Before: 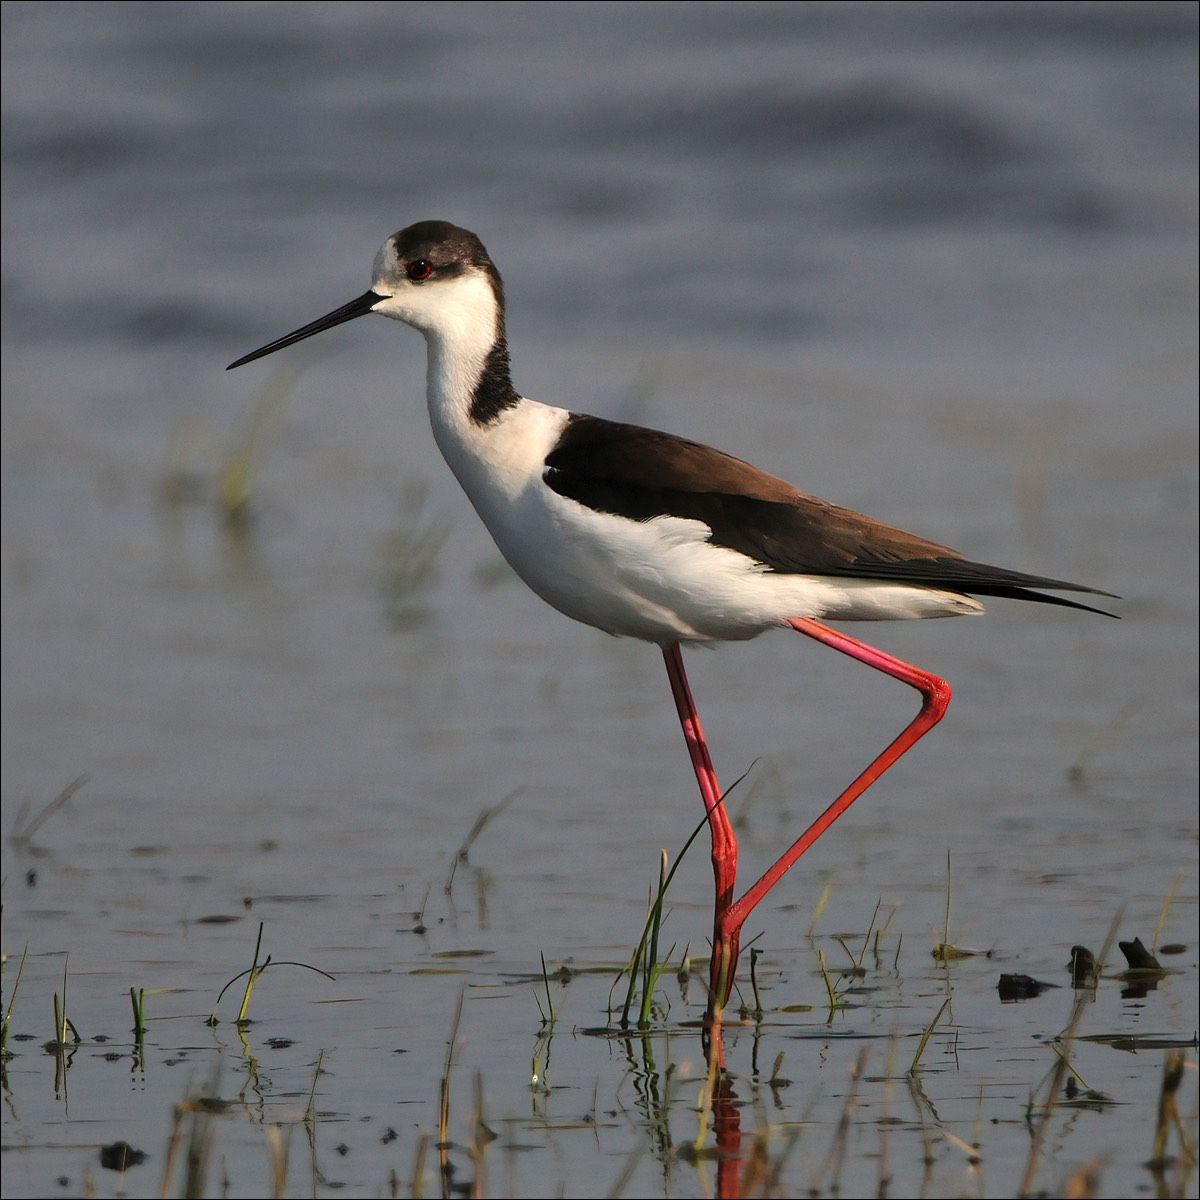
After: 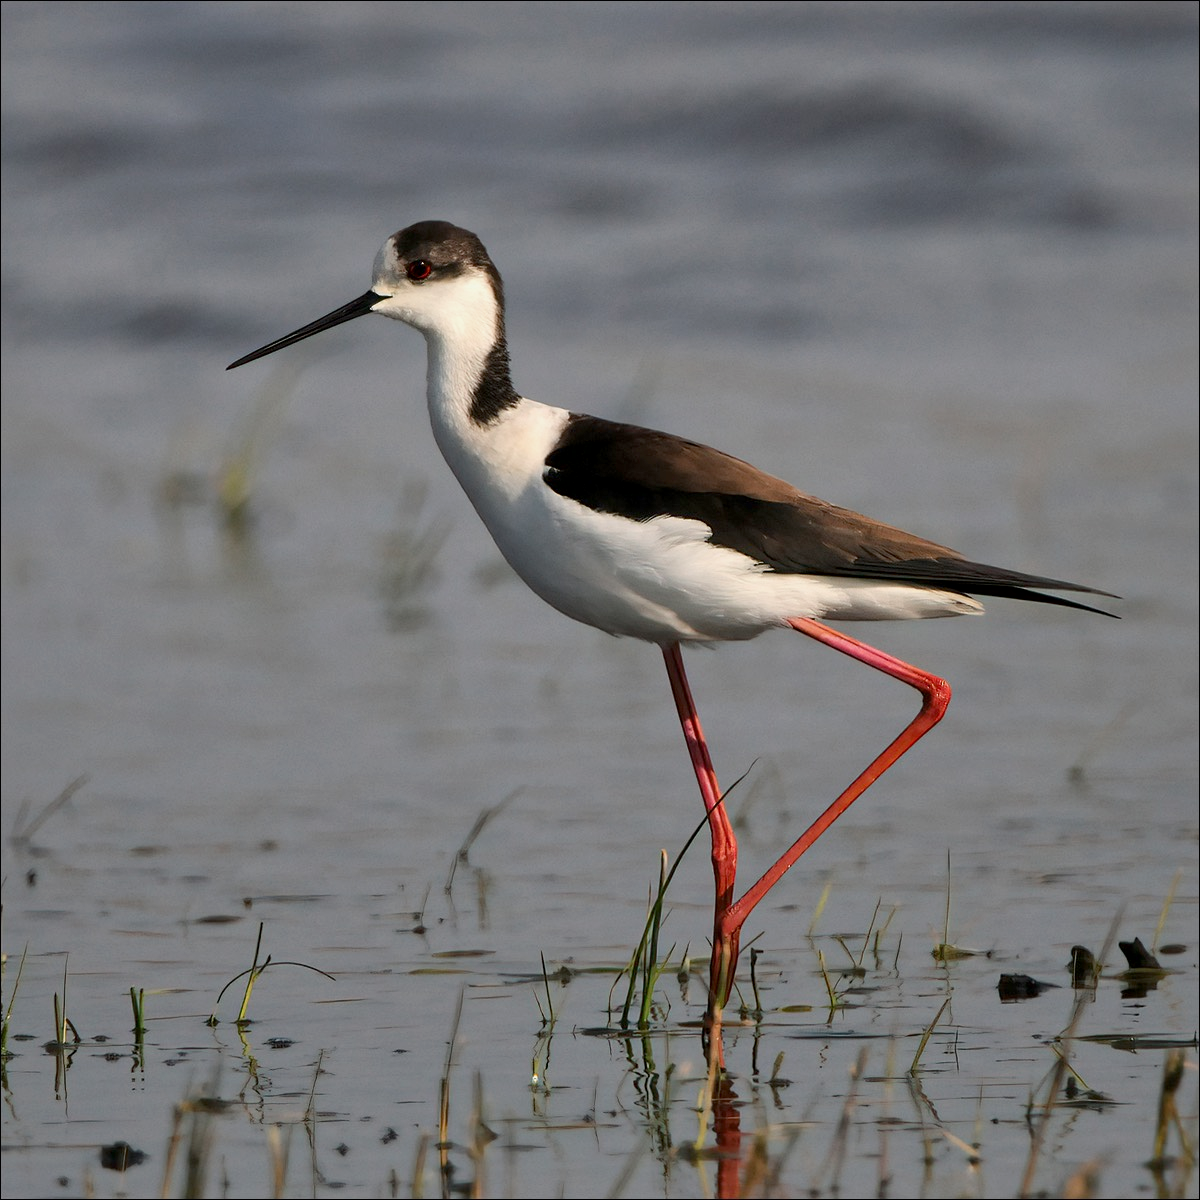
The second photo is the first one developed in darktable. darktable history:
exposure: black level correction 0.002, exposure -0.2 EV, compensate highlight preservation false
local contrast: mode bilateral grid, contrast 20, coarseness 51, detail 127%, midtone range 0.2
